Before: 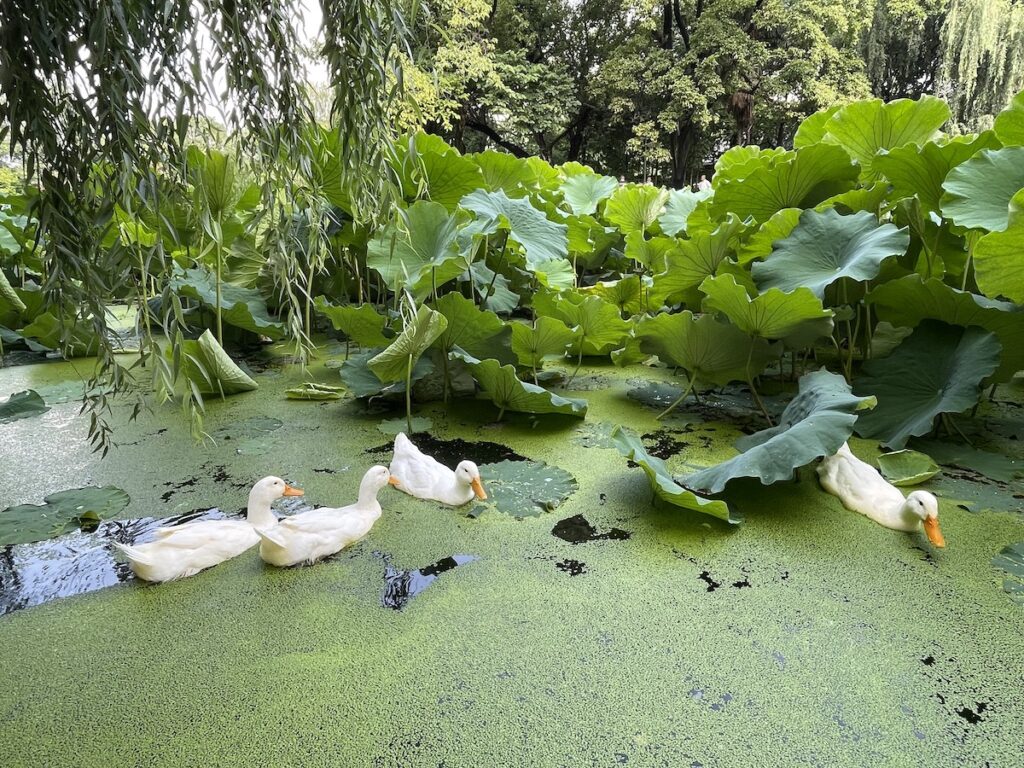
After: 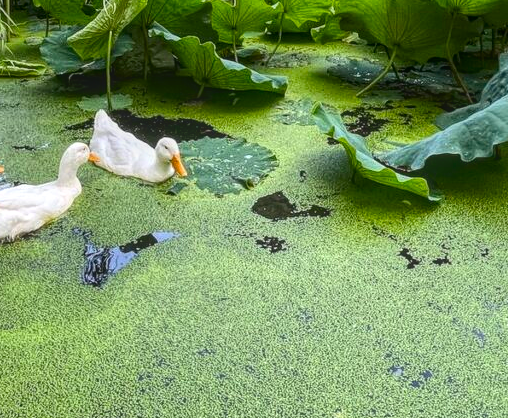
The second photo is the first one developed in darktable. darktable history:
exposure: exposure 0.127 EV, compensate exposure bias true, compensate highlight preservation false
crop: left 29.327%, top 42.064%, right 21.007%, bottom 3.498%
contrast brightness saturation: contrast 0.192, brightness -0.114, saturation 0.208
local contrast: highlights 67%, shadows 32%, detail 167%, midtone range 0.2
shadows and highlights: low approximation 0.01, soften with gaussian
